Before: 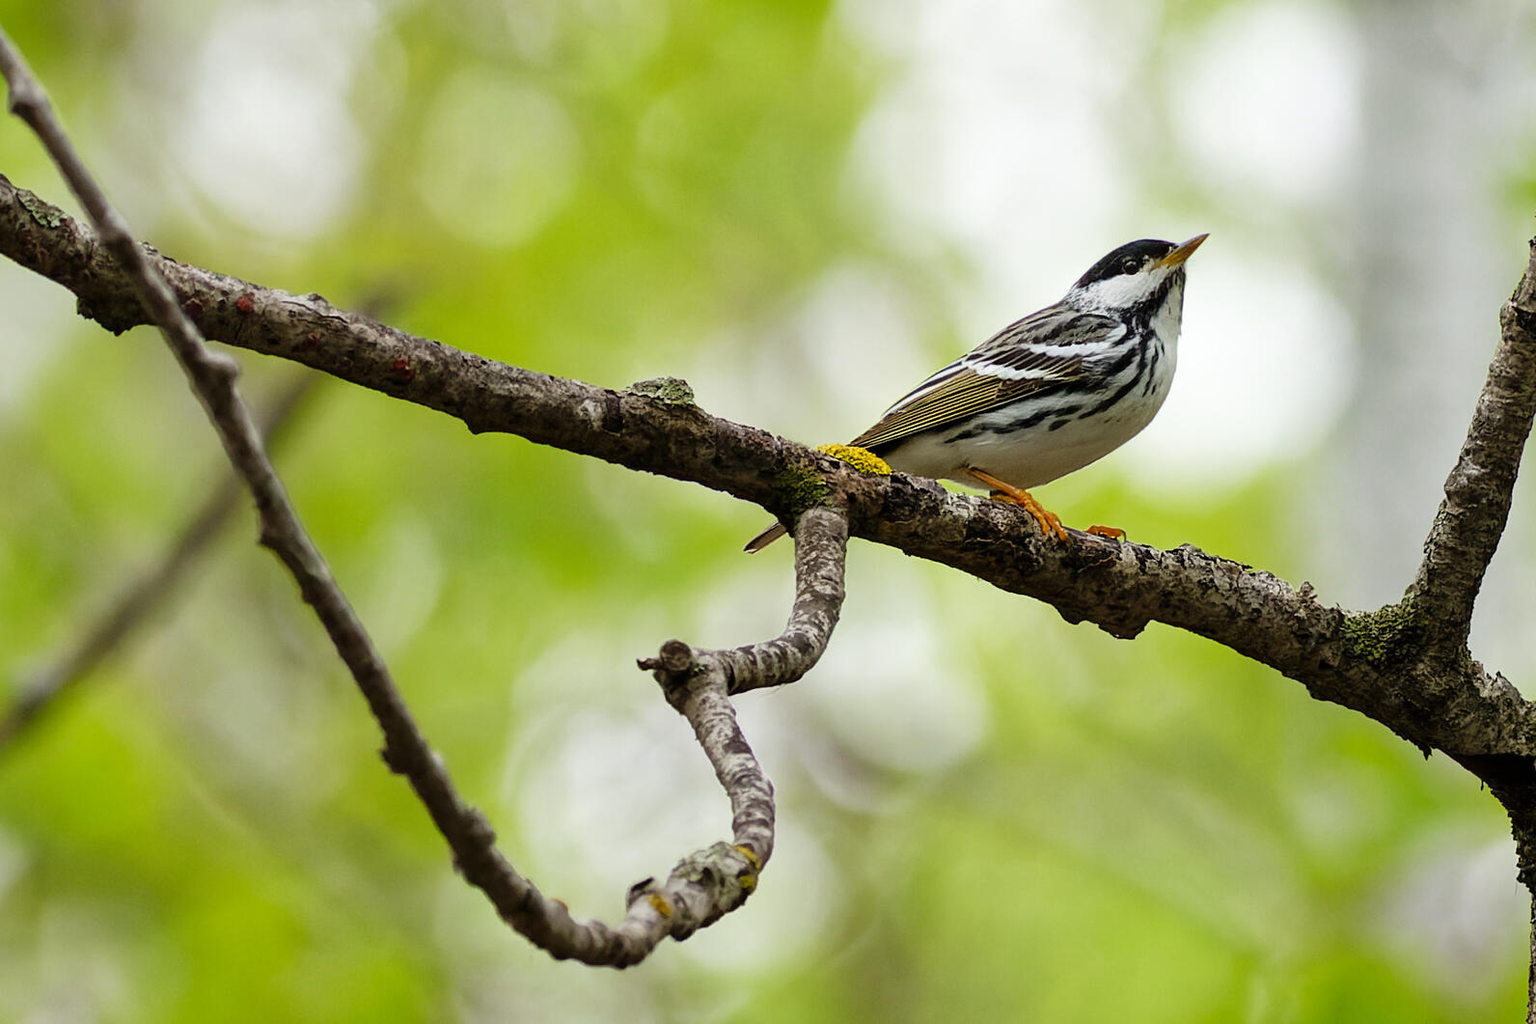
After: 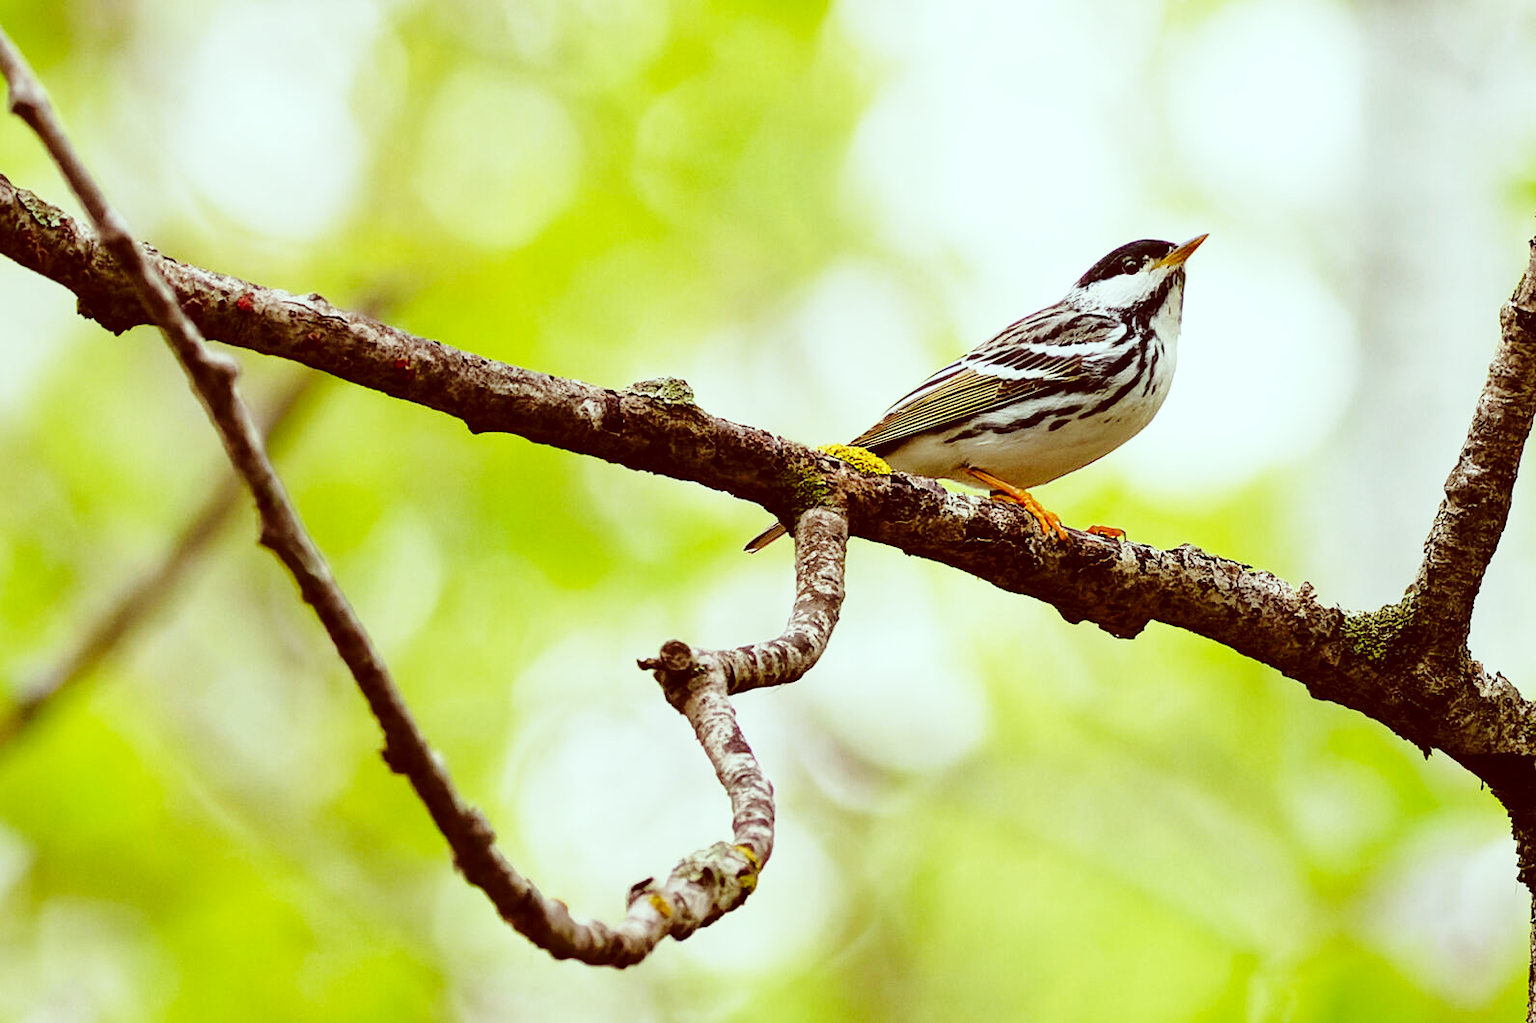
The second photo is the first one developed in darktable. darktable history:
color correction: highlights a* -7.23, highlights b* -0.161, shadows a* 20.08, shadows b* 11.73
base curve: curves: ch0 [(0, 0) (0.028, 0.03) (0.121, 0.232) (0.46, 0.748) (0.859, 0.968) (1, 1)], preserve colors none
